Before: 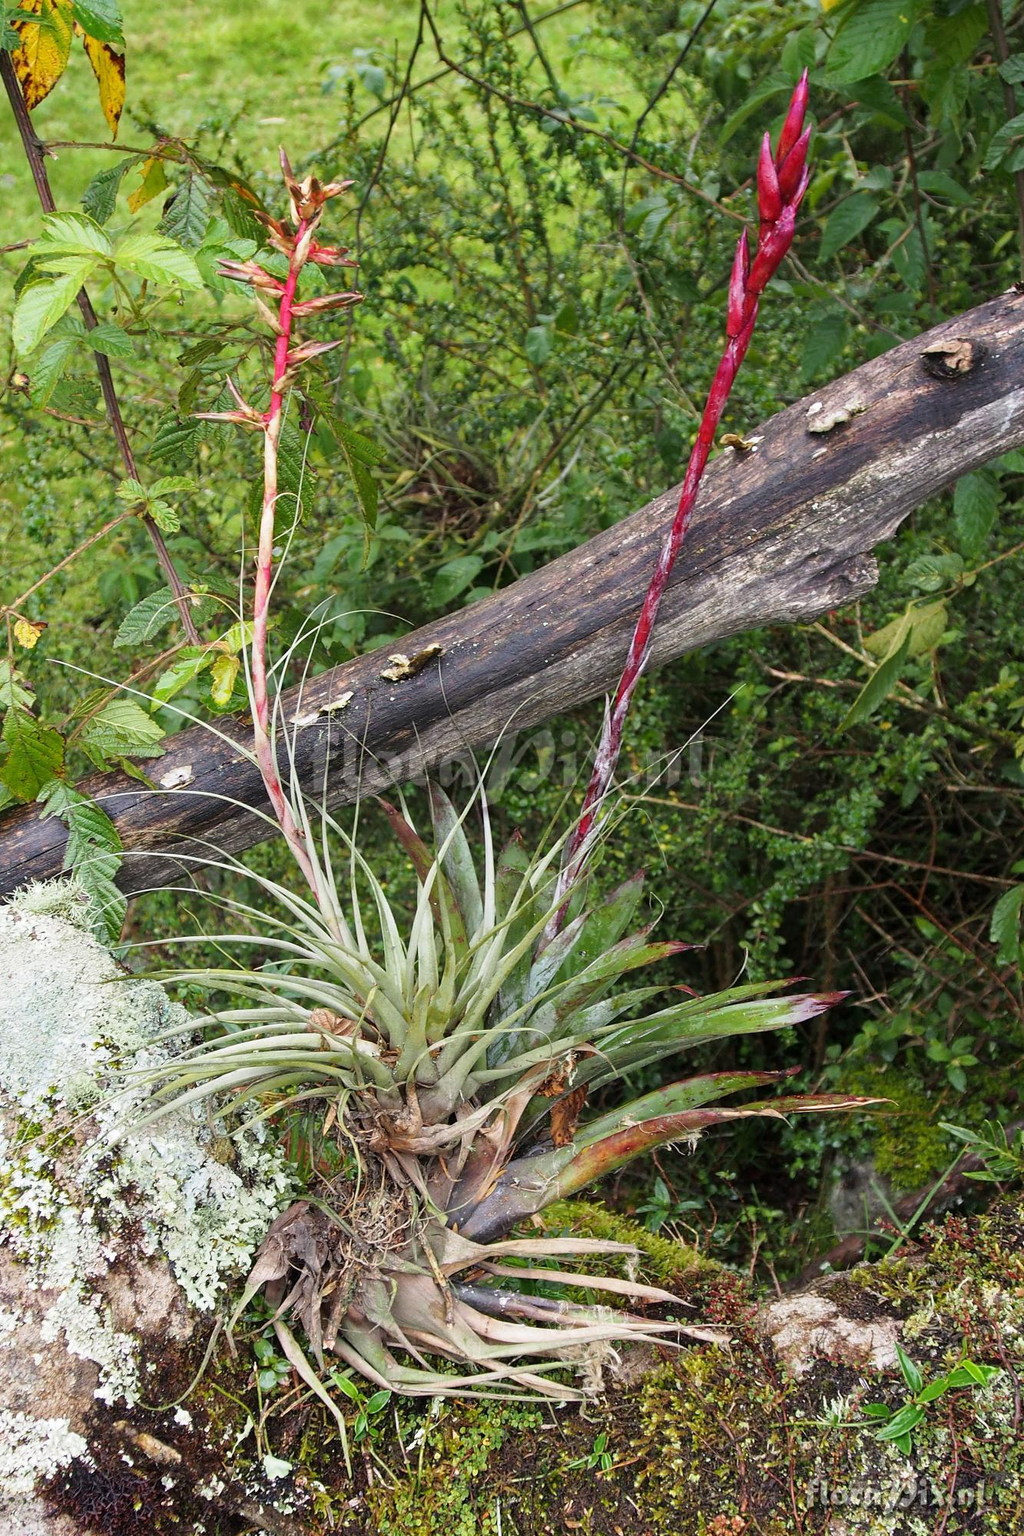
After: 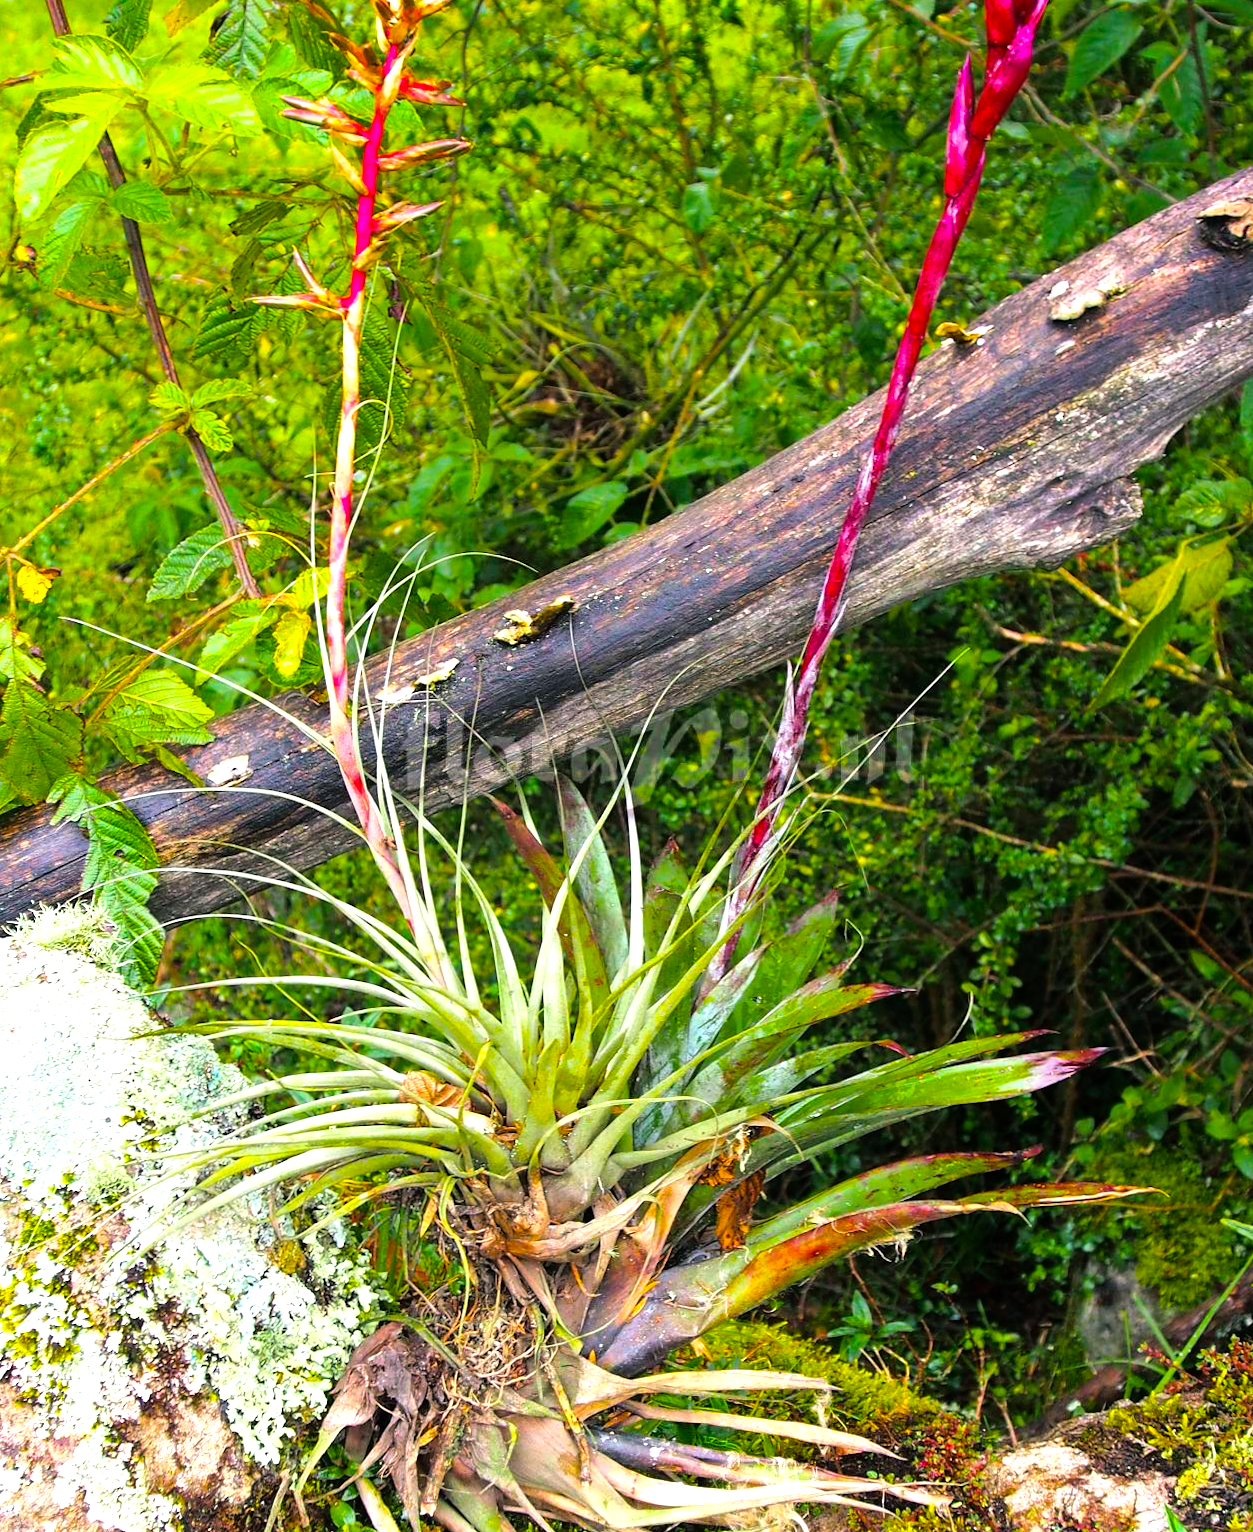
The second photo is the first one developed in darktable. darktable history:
crop and rotate: angle 0.073°, top 12.065%, right 5.797%, bottom 11.17%
tone equalizer: -8 EV -0.738 EV, -7 EV -0.7 EV, -6 EV -0.625 EV, -5 EV -0.396 EV, -3 EV 0.403 EV, -2 EV 0.6 EV, -1 EV 0.699 EV, +0 EV 0.77 EV
color balance rgb: shadows lift › luminance -7.824%, shadows lift › chroma 2.456%, shadows lift › hue 202.33°, linear chroma grading › global chroma 15.483%, perceptual saturation grading › global saturation 60.27%, perceptual saturation grading › highlights 19.77%, perceptual saturation grading › shadows -49.618%, global vibrance 20%
